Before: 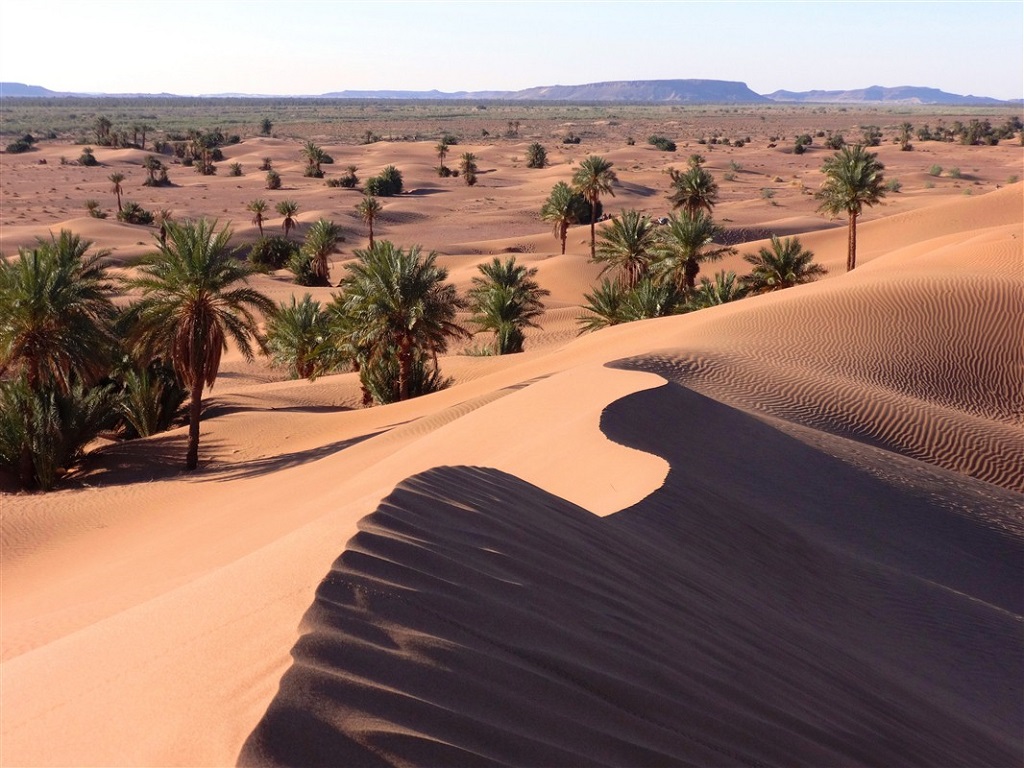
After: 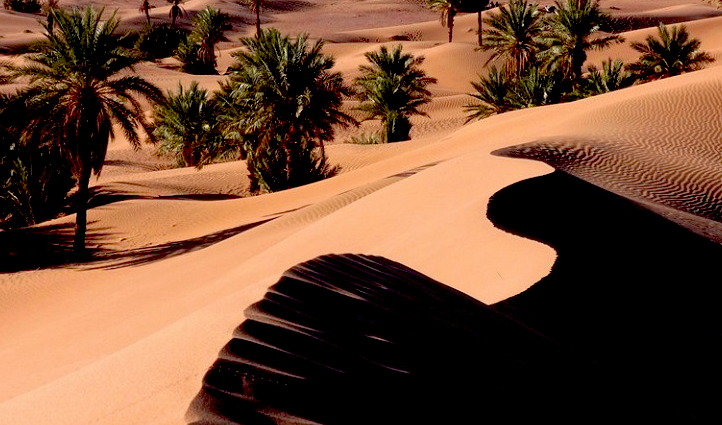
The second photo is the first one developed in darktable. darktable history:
crop: left 11.123%, top 27.61%, right 18.3%, bottom 17.034%
exposure: black level correction 0.056, compensate highlight preservation false
